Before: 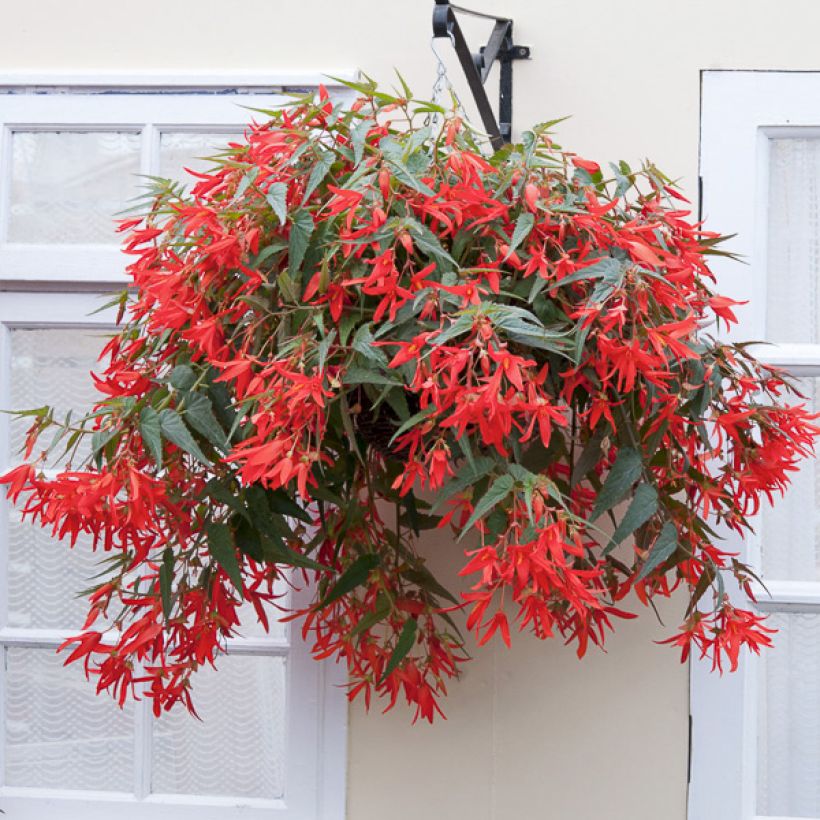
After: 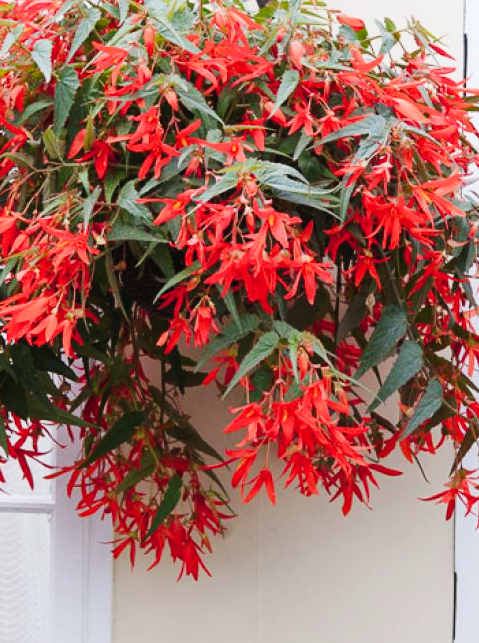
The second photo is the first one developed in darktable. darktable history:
crop and rotate: left 28.735%, top 17.464%, right 12.729%, bottom 4.057%
tone curve: curves: ch0 [(0, 0) (0.003, 0.031) (0.011, 0.033) (0.025, 0.036) (0.044, 0.045) (0.069, 0.06) (0.1, 0.079) (0.136, 0.109) (0.177, 0.15) (0.224, 0.192) (0.277, 0.262) (0.335, 0.347) (0.399, 0.433) (0.468, 0.528) (0.543, 0.624) (0.623, 0.705) (0.709, 0.788) (0.801, 0.865) (0.898, 0.933) (1, 1)], preserve colors none
